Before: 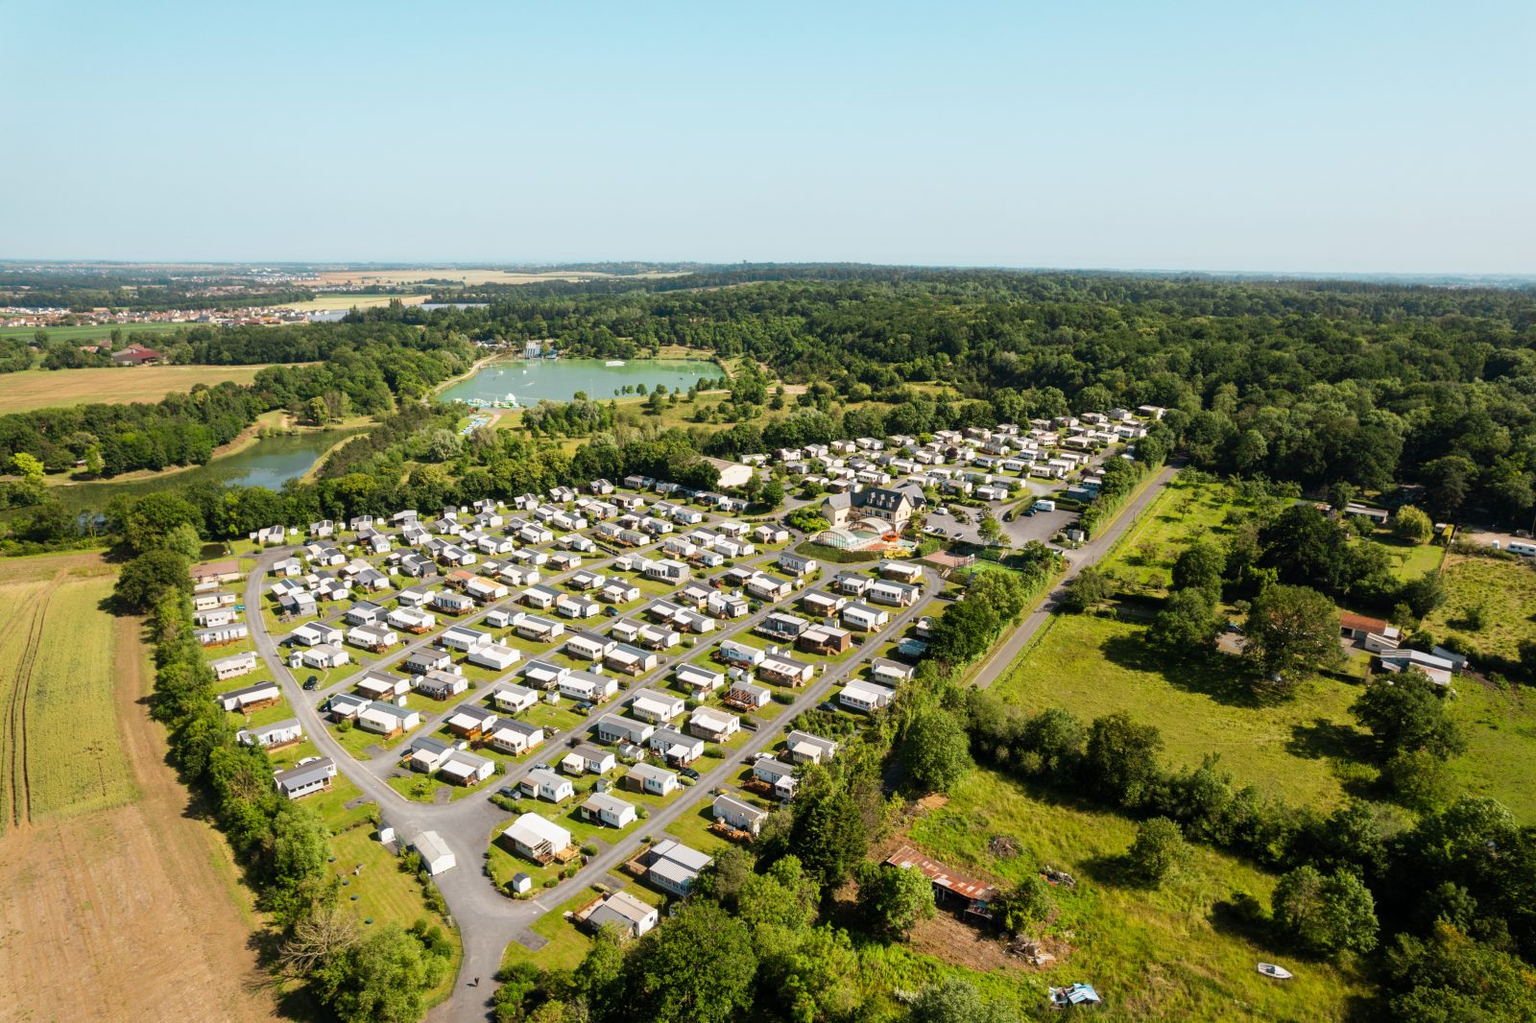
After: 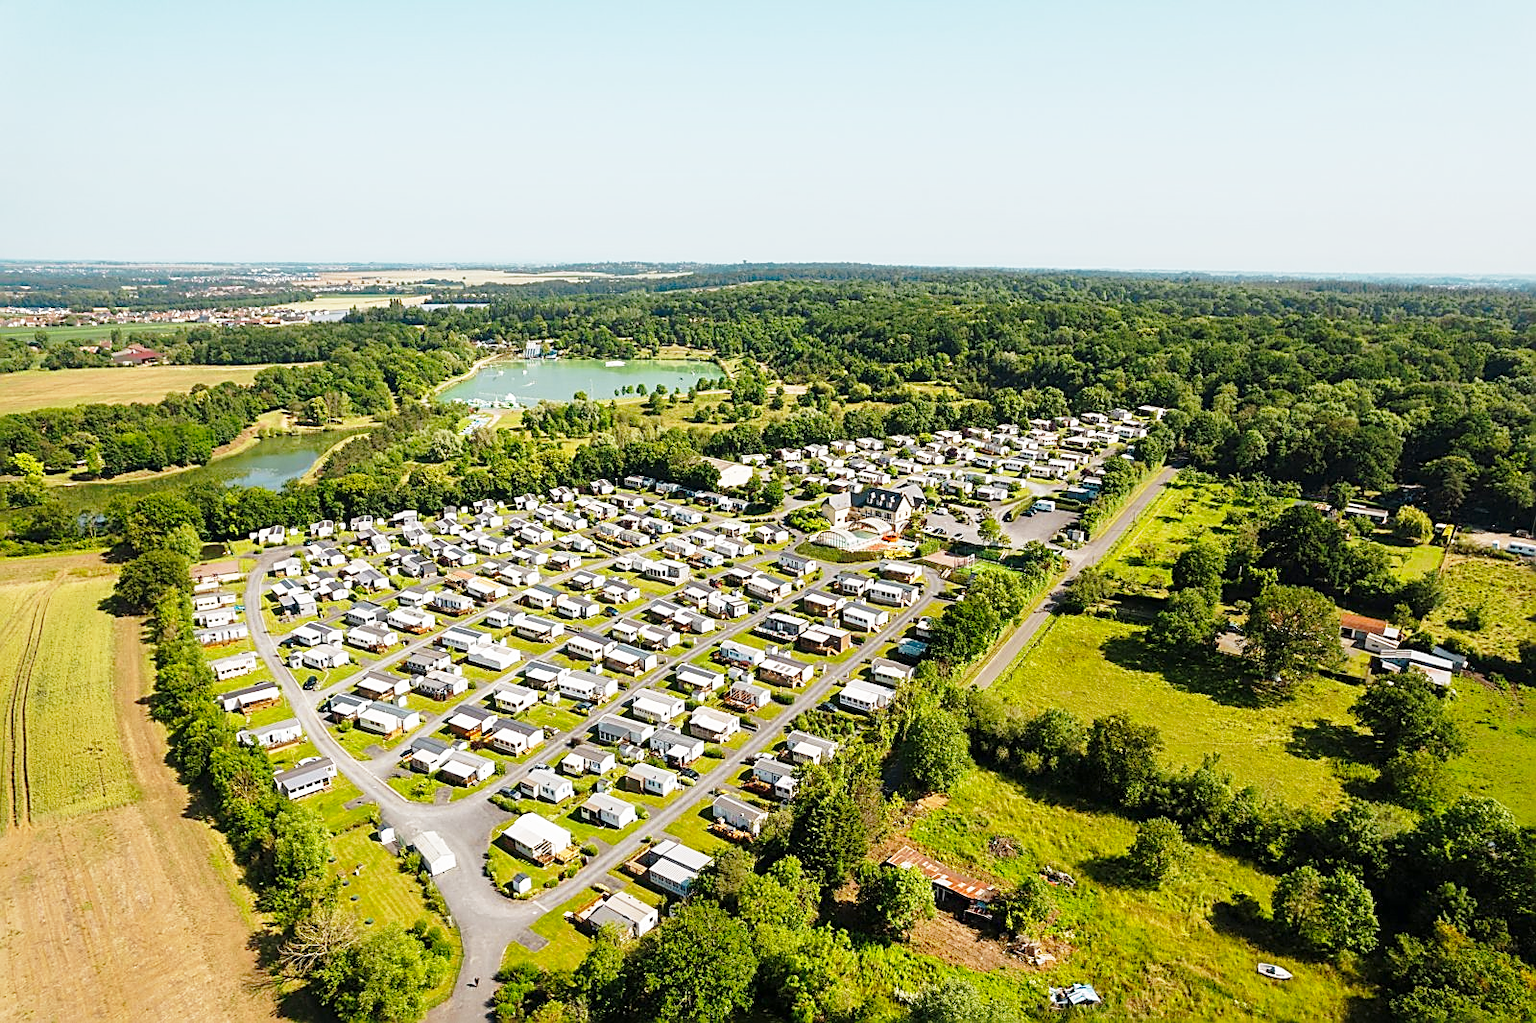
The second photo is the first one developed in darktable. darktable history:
sharpen: amount 0.885
shadows and highlights: on, module defaults
base curve: curves: ch0 [(0, 0) (0.028, 0.03) (0.121, 0.232) (0.46, 0.748) (0.859, 0.968) (1, 1)], preserve colors none
